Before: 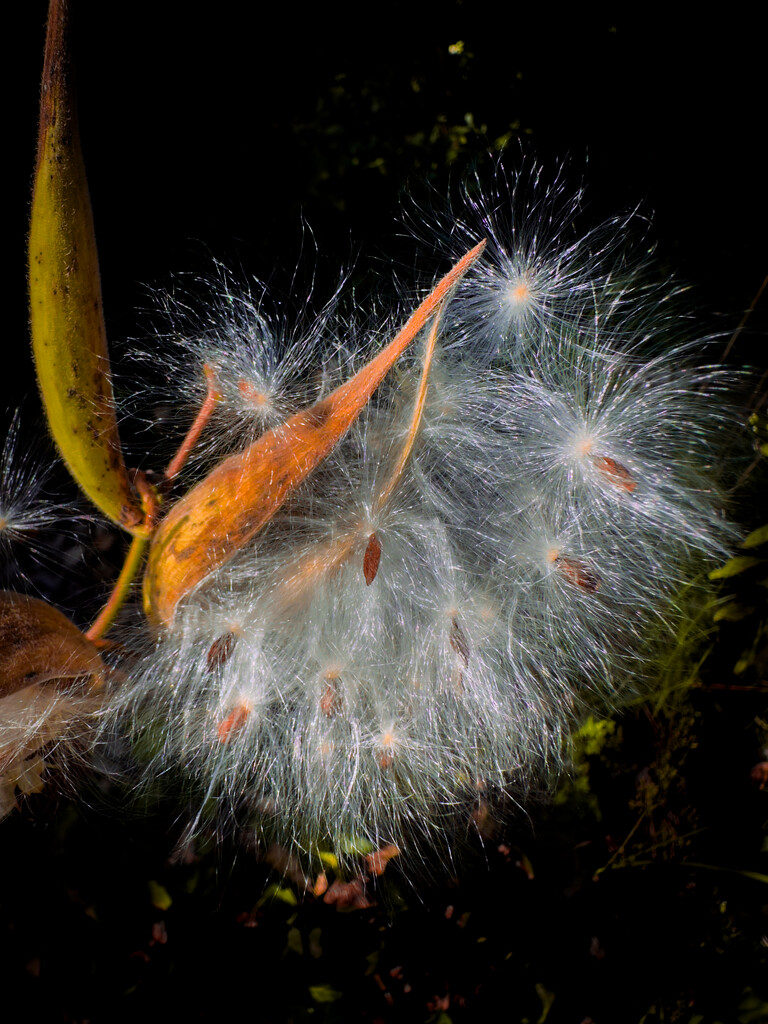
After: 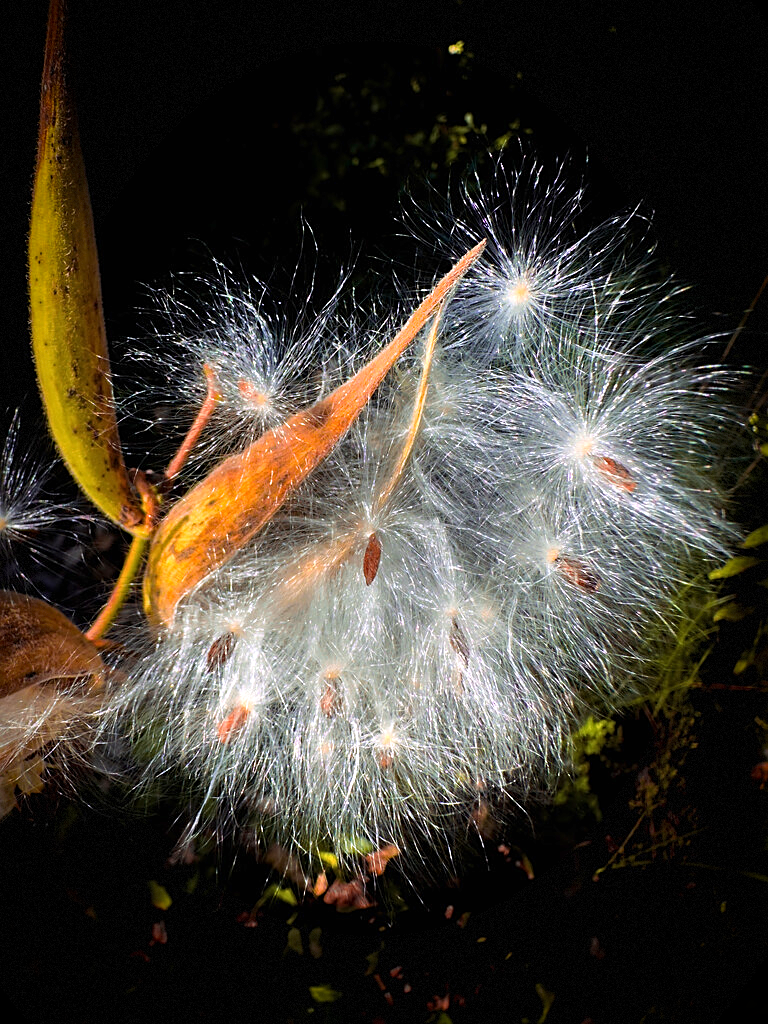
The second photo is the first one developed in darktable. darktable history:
exposure: black level correction 0, exposure 0.692 EV, compensate highlight preservation false
vignetting: fall-off start 87.38%, brightness -0.99, saturation 0.498, center (-0.031, -0.046), automatic ratio true, dithering 8-bit output
sharpen: on, module defaults
